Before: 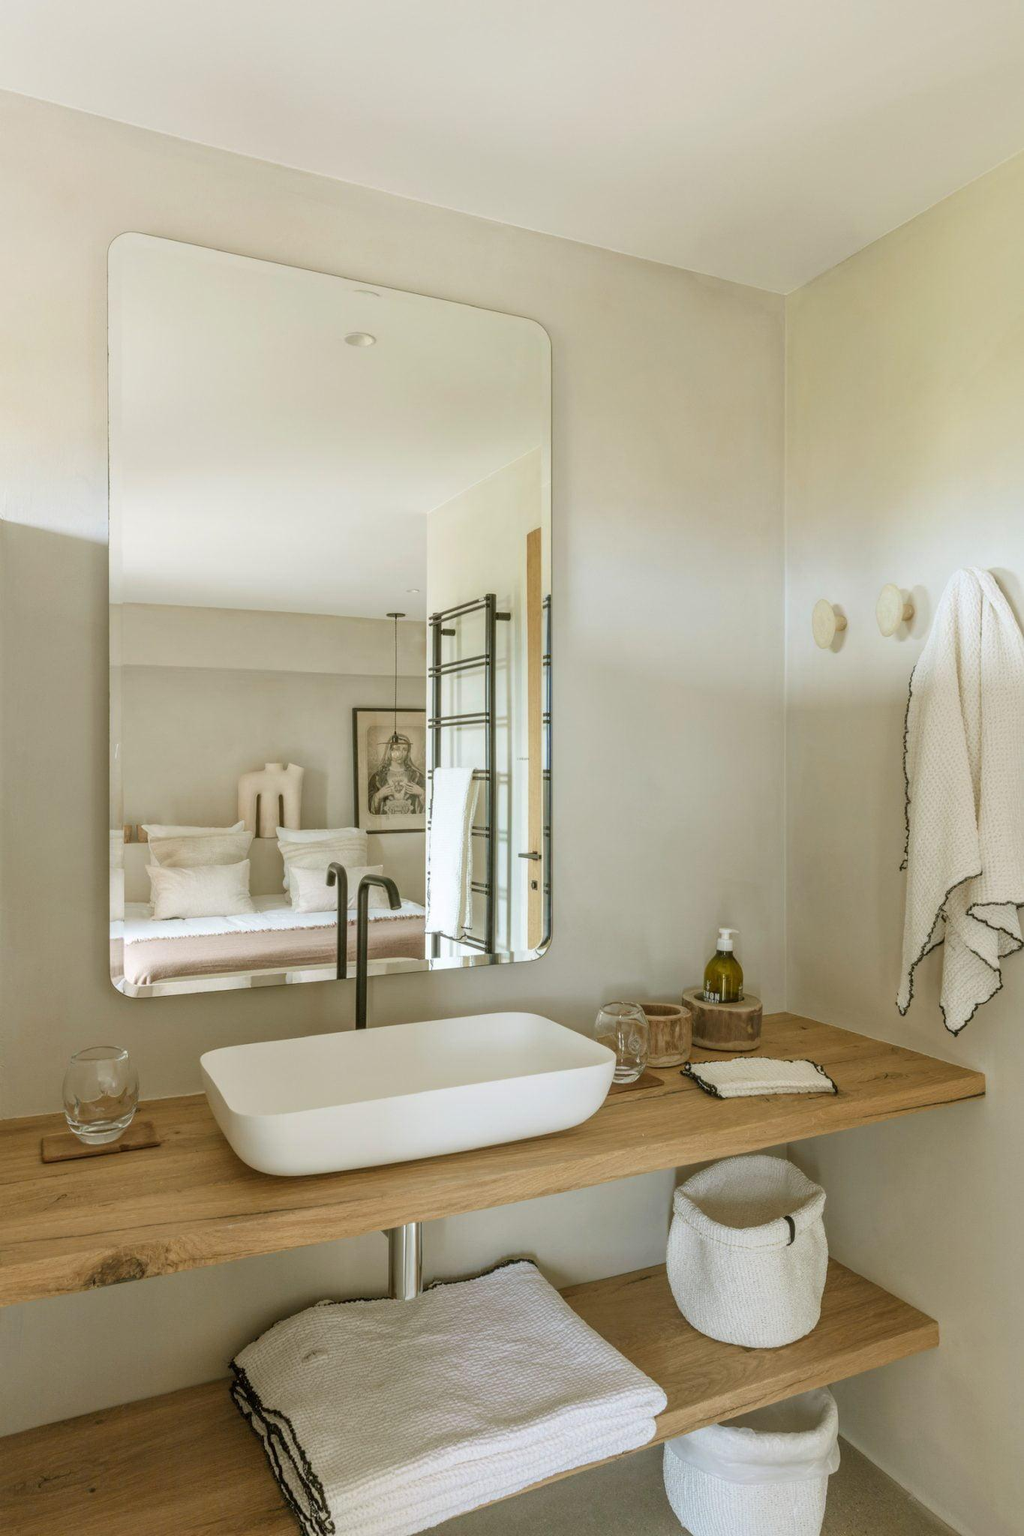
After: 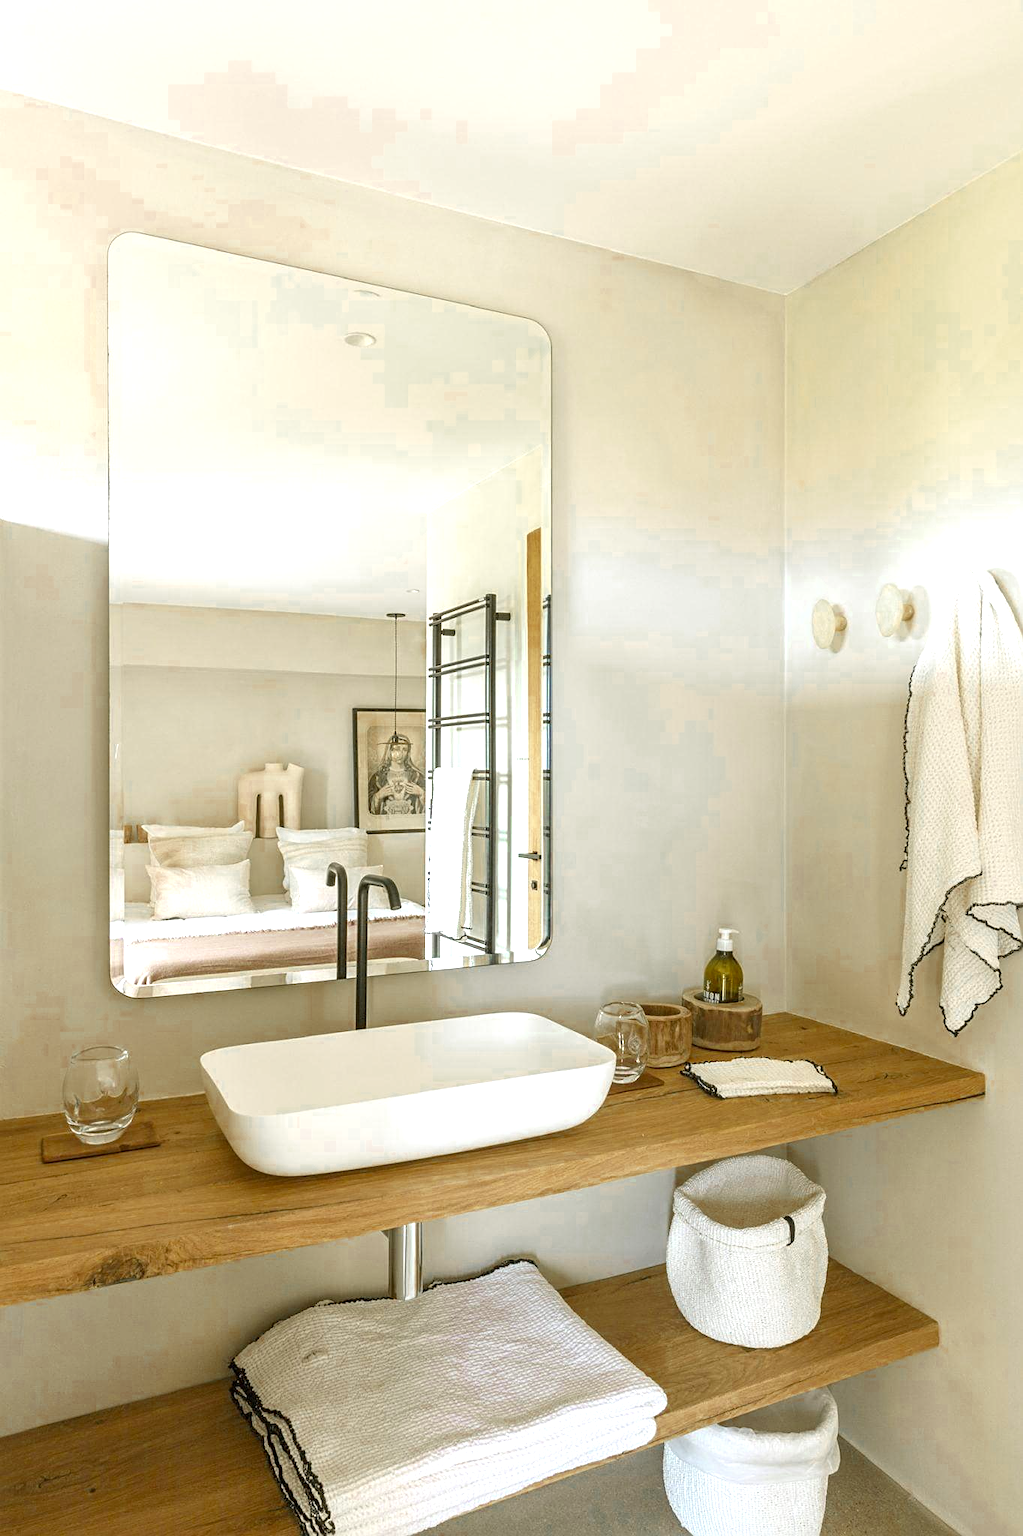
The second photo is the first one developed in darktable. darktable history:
exposure: black level correction 0, exposure 0.7 EV, compensate exposure bias true, compensate highlight preservation false
color zones: curves: ch0 [(0.11, 0.396) (0.195, 0.36) (0.25, 0.5) (0.303, 0.412) (0.357, 0.544) (0.75, 0.5) (0.967, 0.328)]; ch1 [(0, 0.468) (0.112, 0.512) (0.202, 0.6) (0.25, 0.5) (0.307, 0.352) (0.357, 0.544) (0.75, 0.5) (0.963, 0.524)]
sharpen: on, module defaults
